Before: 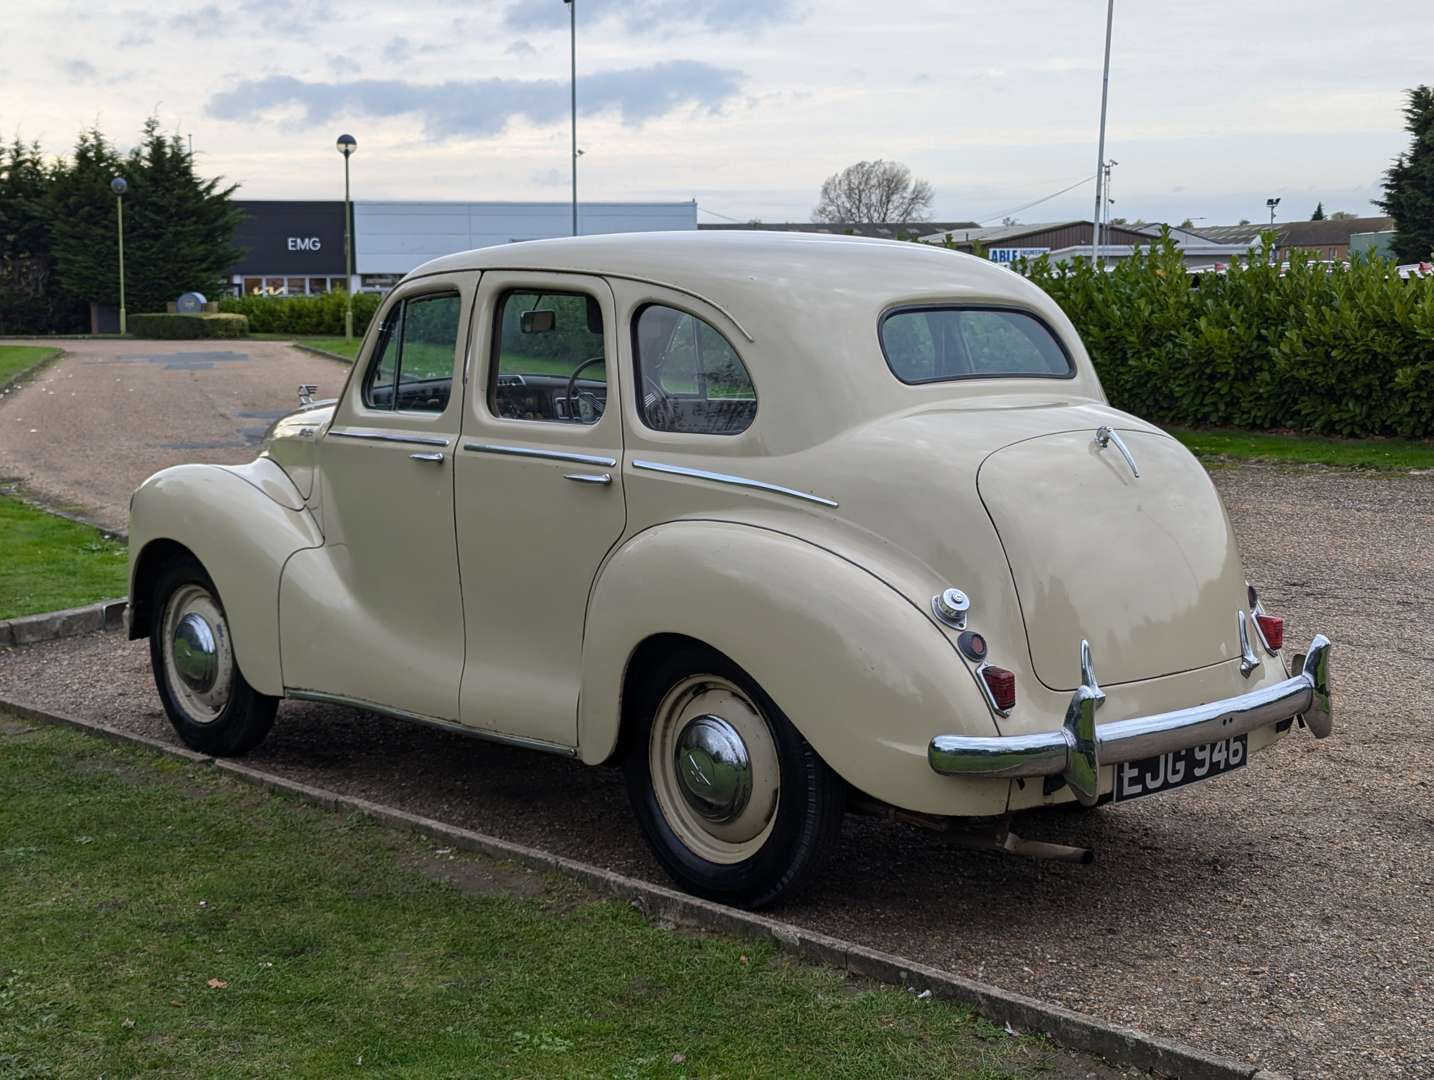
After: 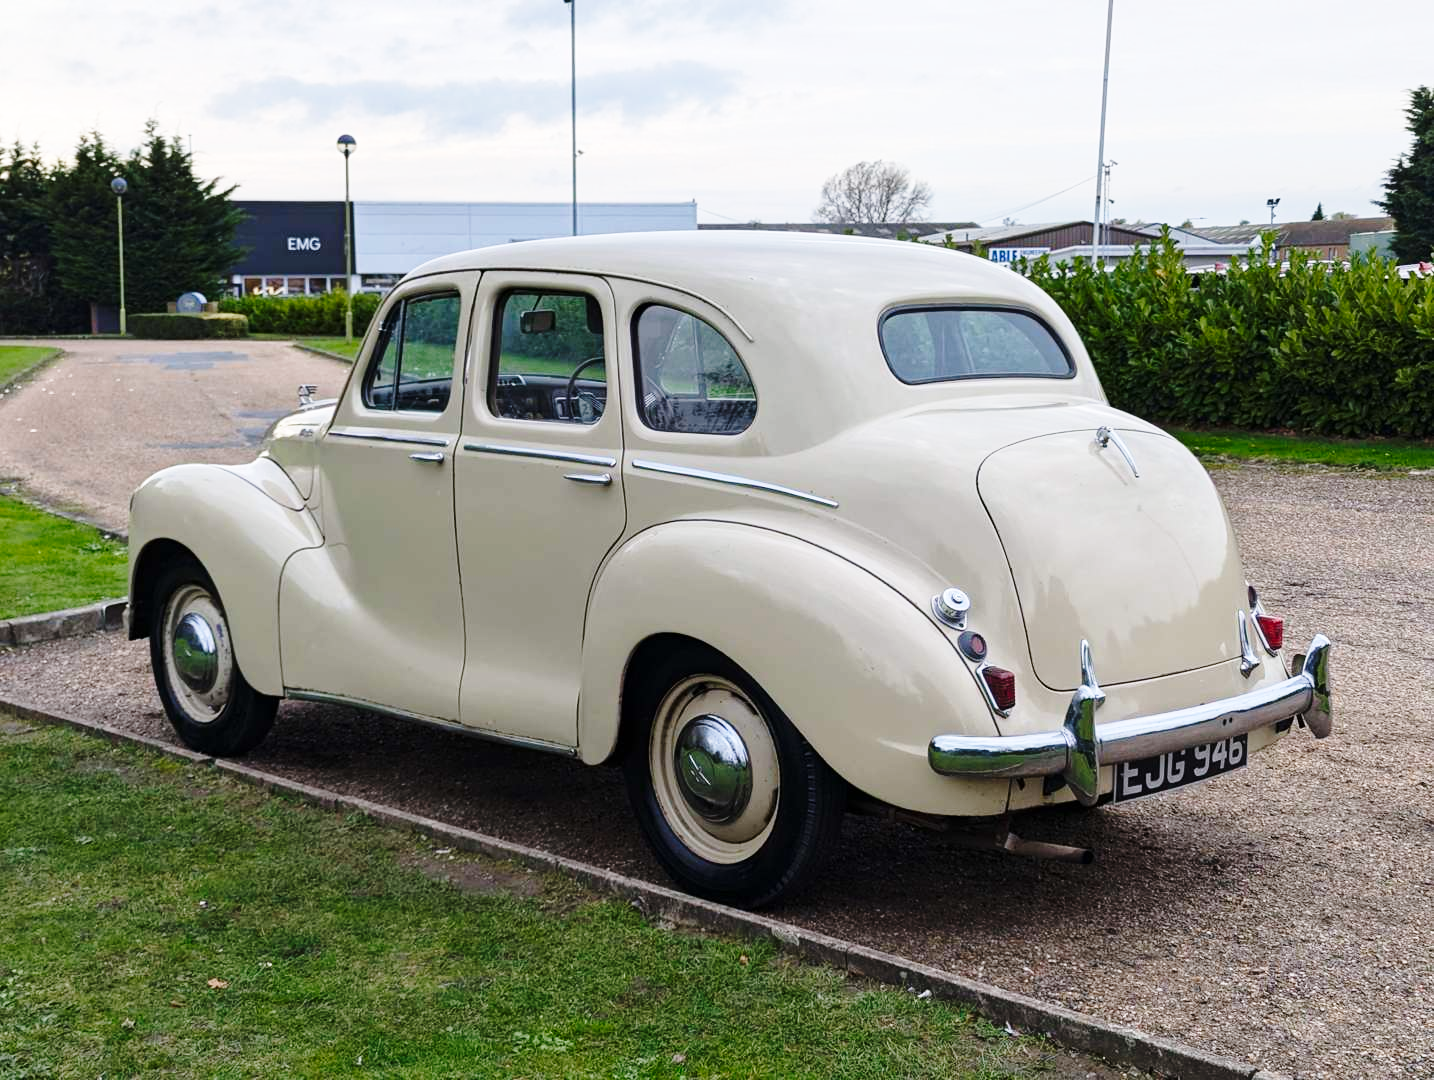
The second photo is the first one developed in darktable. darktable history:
white balance: red 1.004, blue 1.024
base curve: curves: ch0 [(0, 0) (0.028, 0.03) (0.121, 0.232) (0.46, 0.748) (0.859, 0.968) (1, 1)], preserve colors none
